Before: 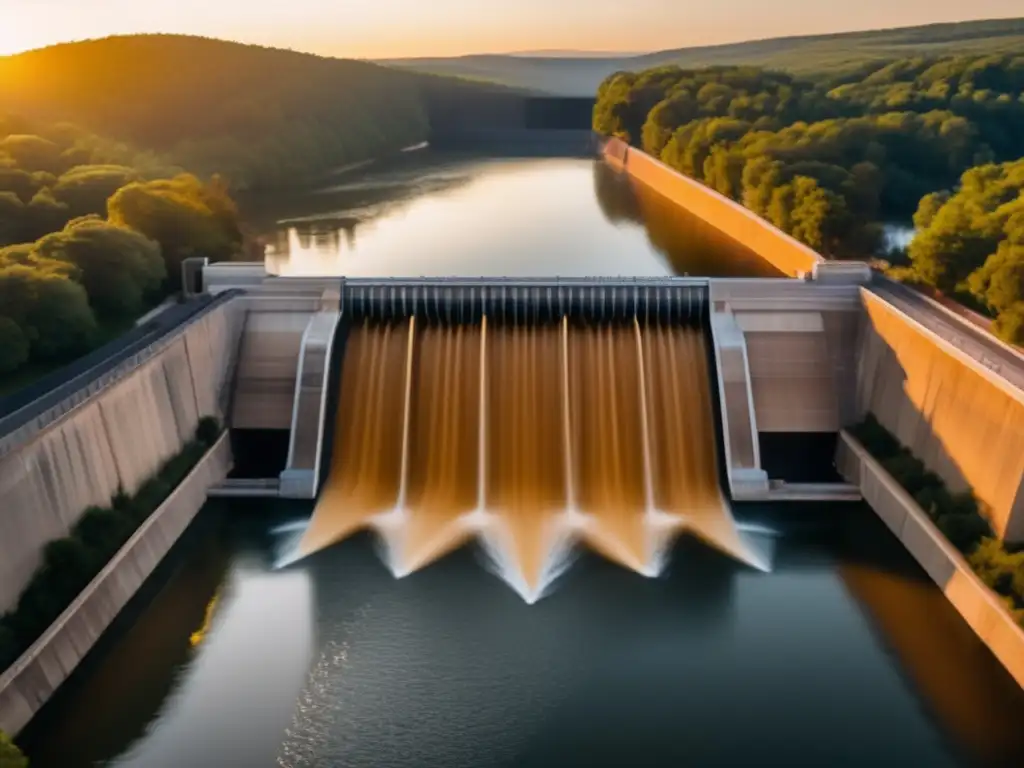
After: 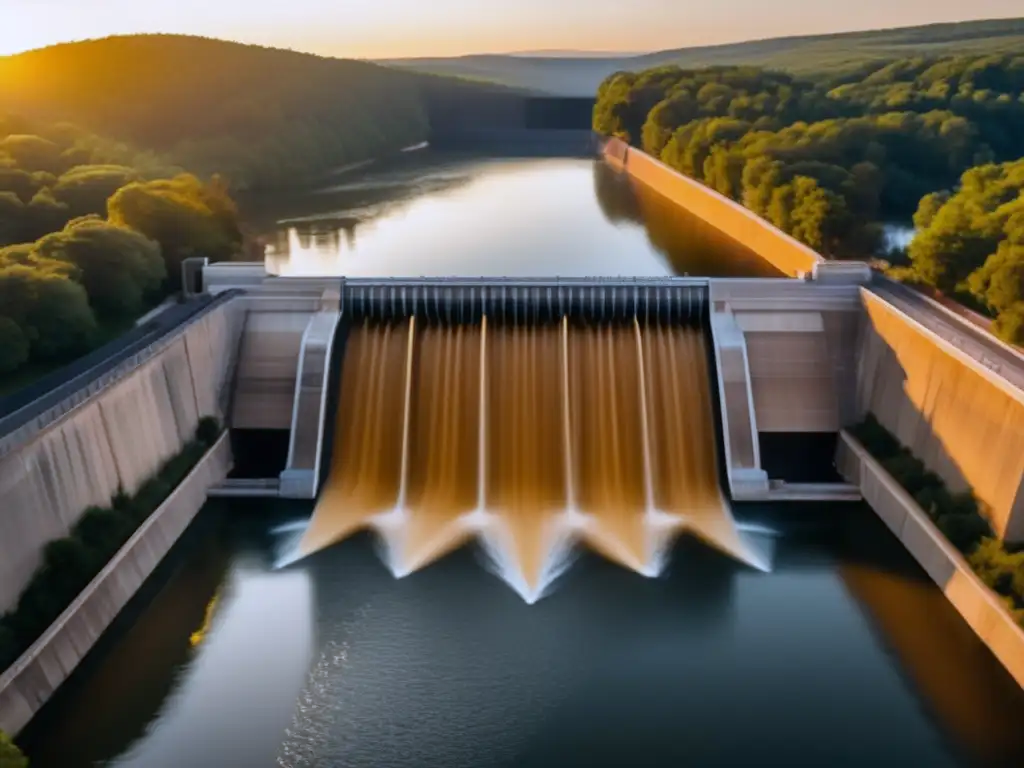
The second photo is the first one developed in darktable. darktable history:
white balance: red 0.954, blue 1.079
tone equalizer: on, module defaults
